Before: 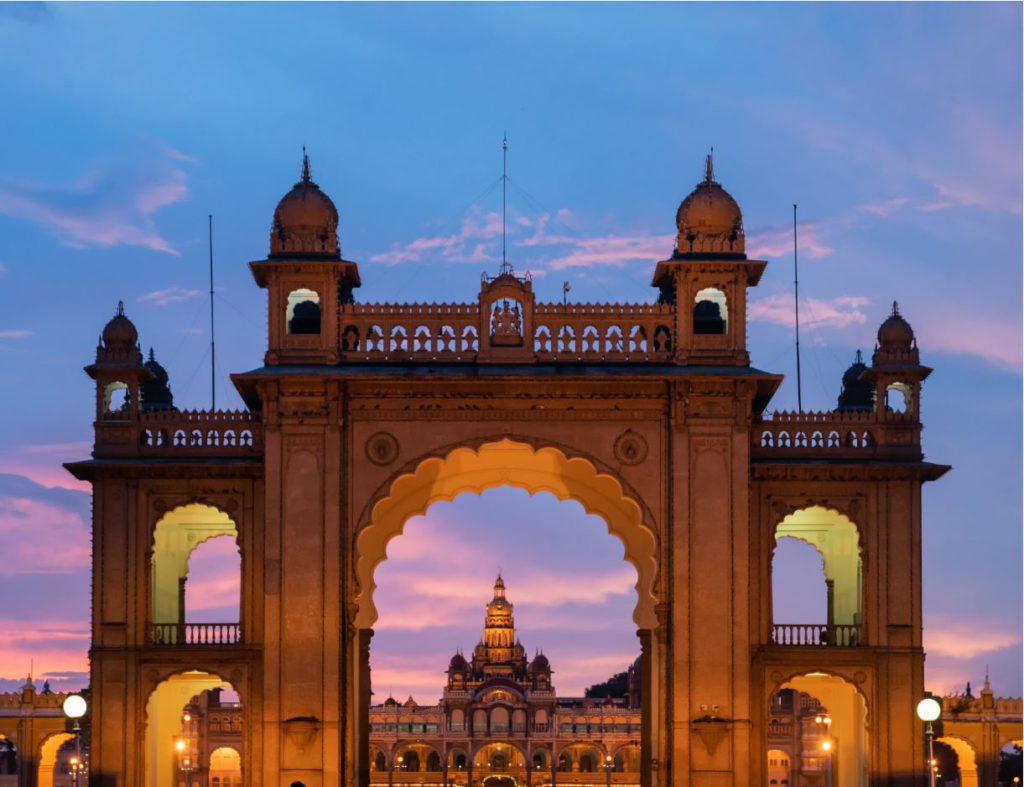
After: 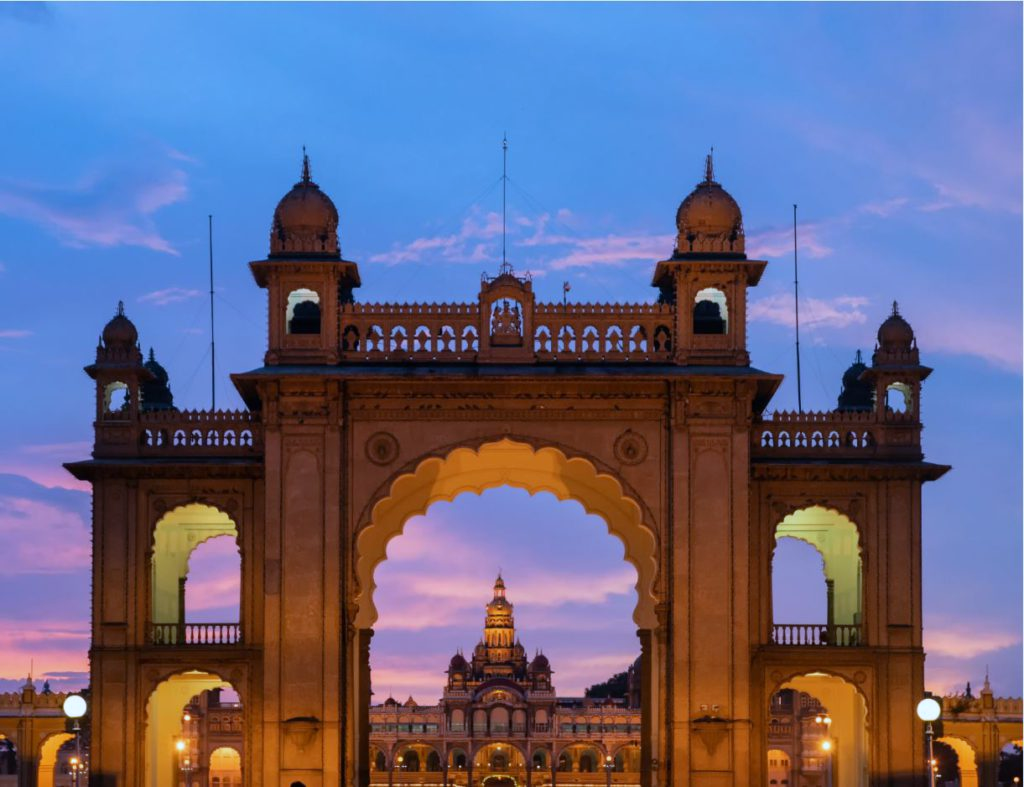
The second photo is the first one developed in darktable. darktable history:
white balance: red 0.931, blue 1.11
exposure: exposure -0.04 EV, compensate highlight preservation false
